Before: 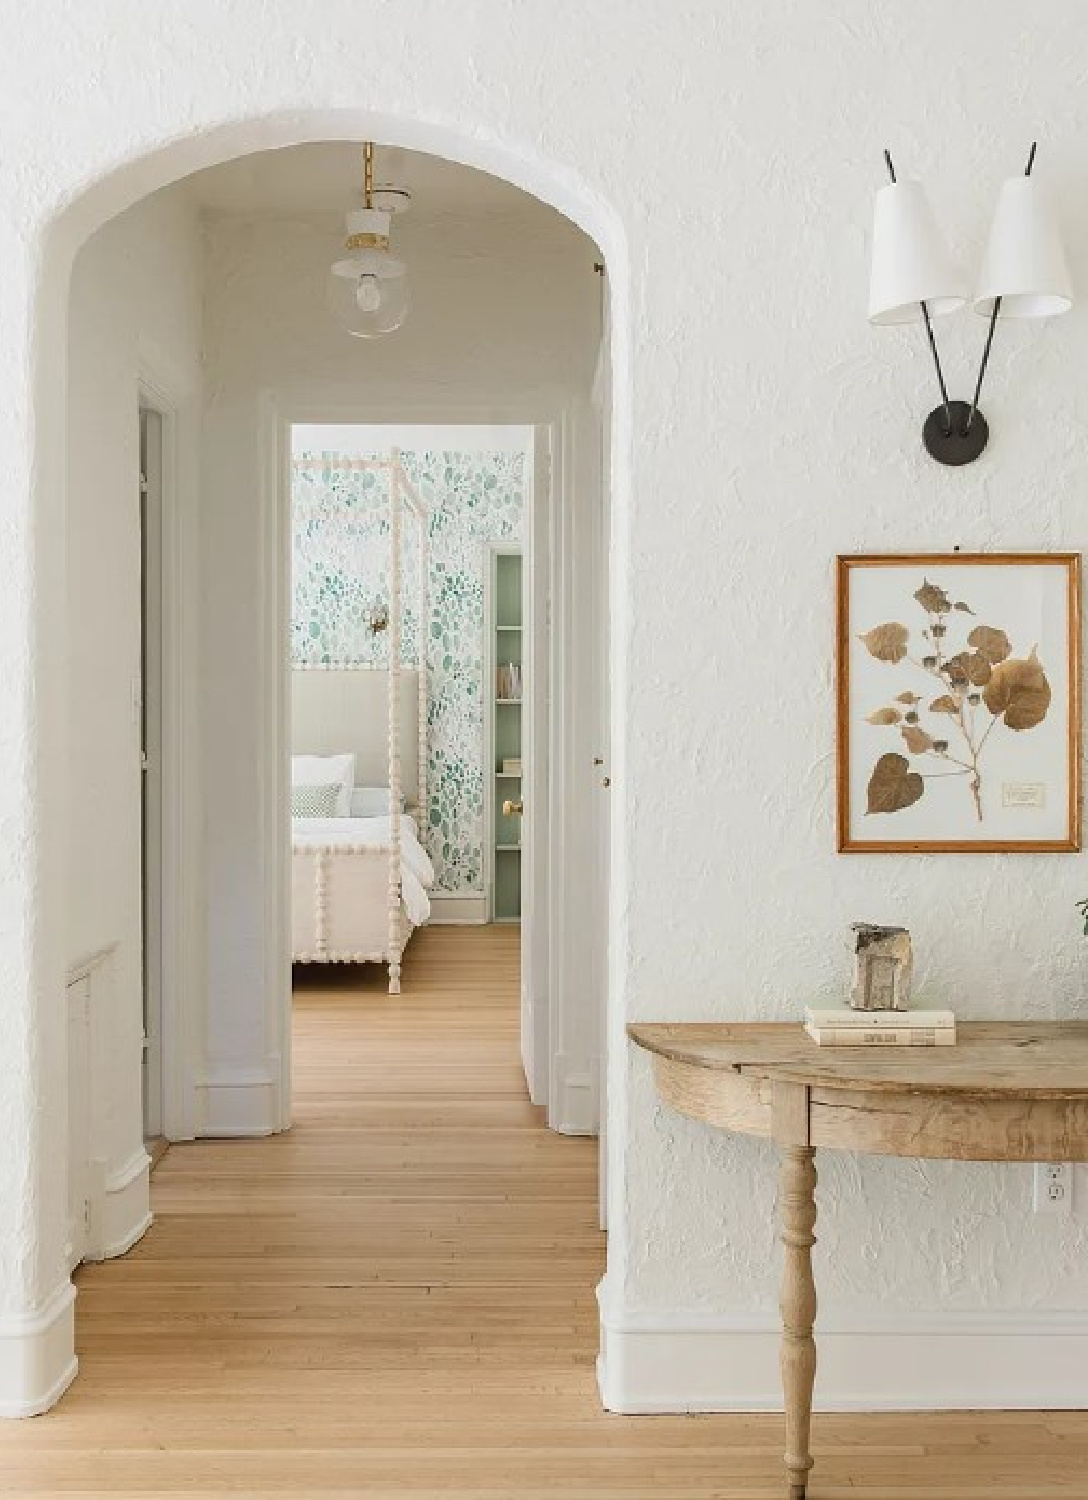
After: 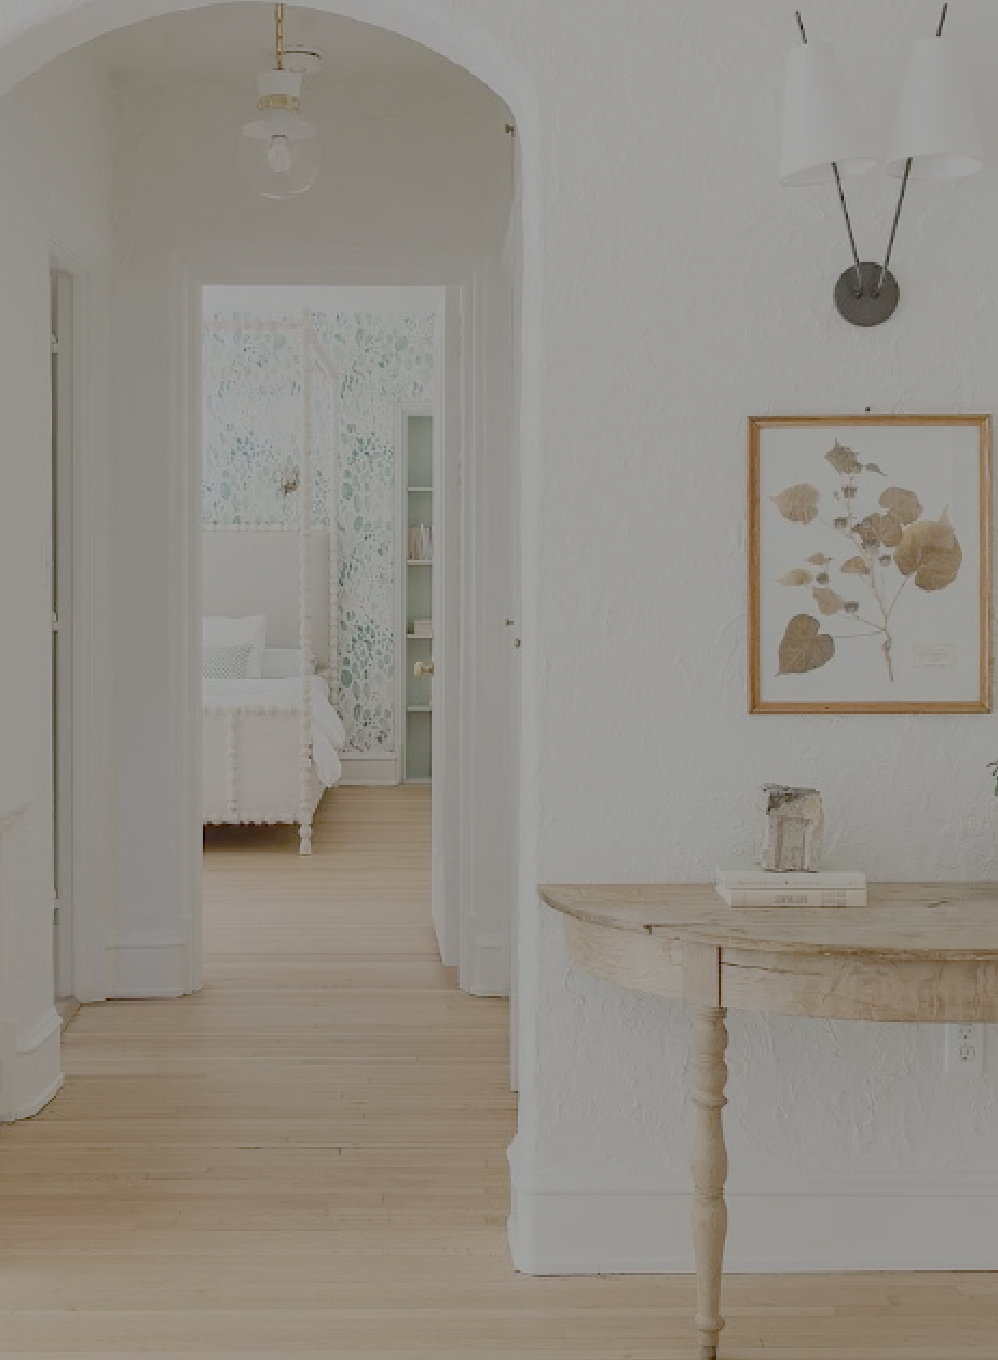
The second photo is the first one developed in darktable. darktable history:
filmic rgb: black relative exposure -15.86 EV, white relative exposure 7.96 EV, hardness 4.17, latitude 49.97%, contrast 0.513, preserve chrominance no, color science v4 (2020), iterations of high-quality reconstruction 0, type of noise poissonian
crop and rotate: left 8.243%, top 9.325%
